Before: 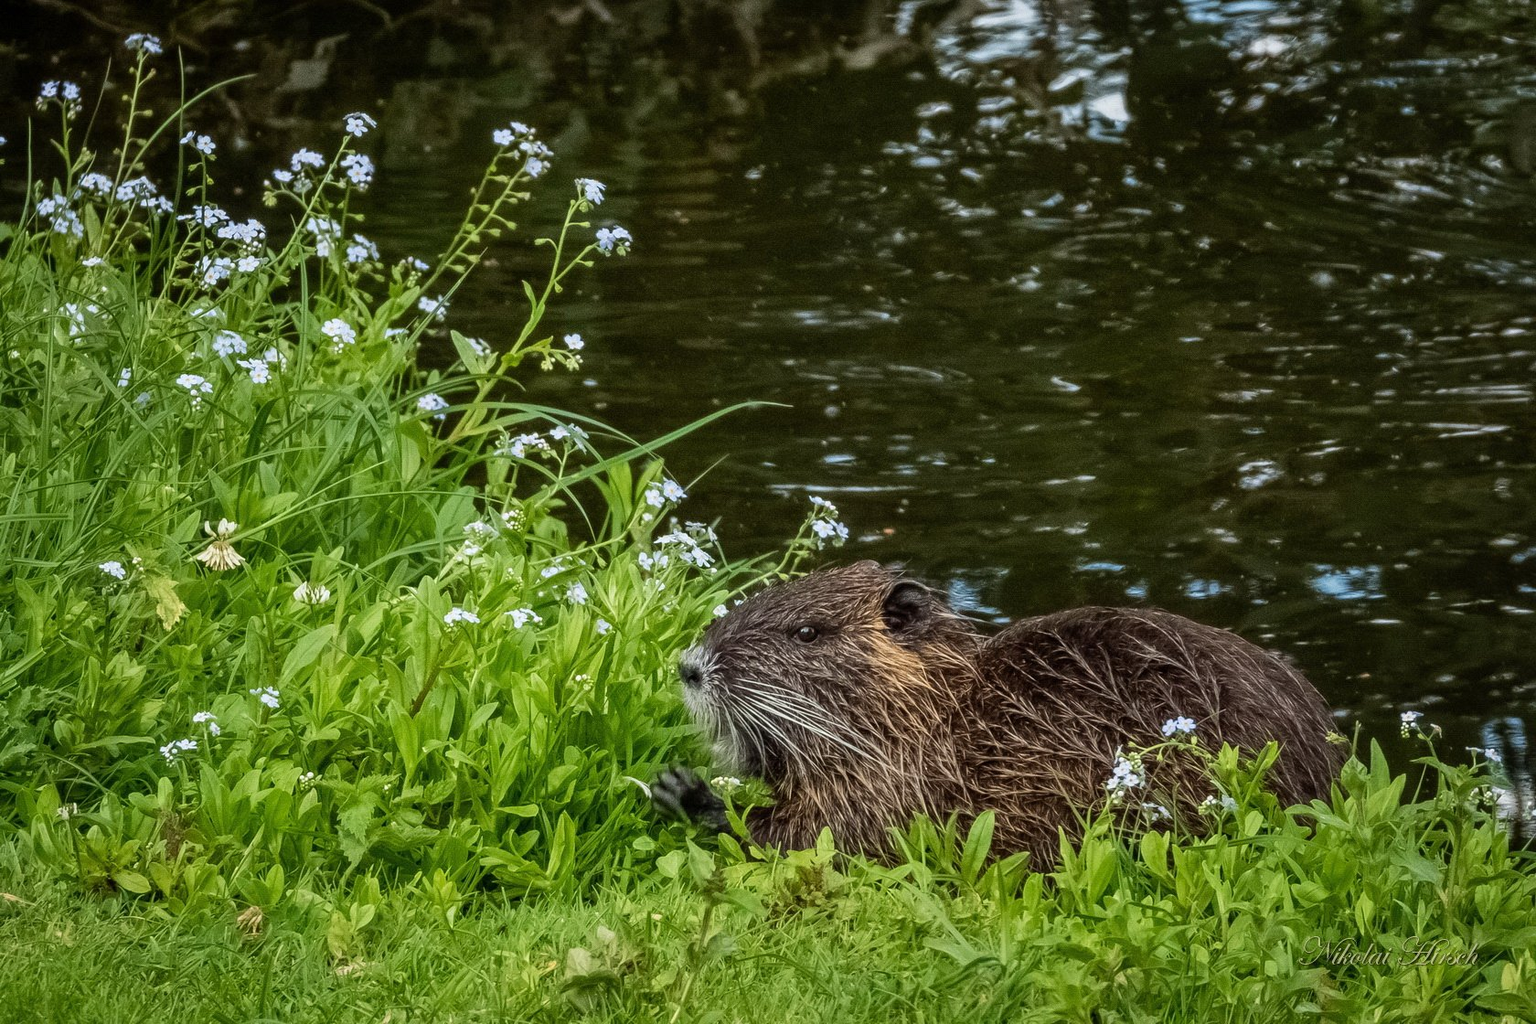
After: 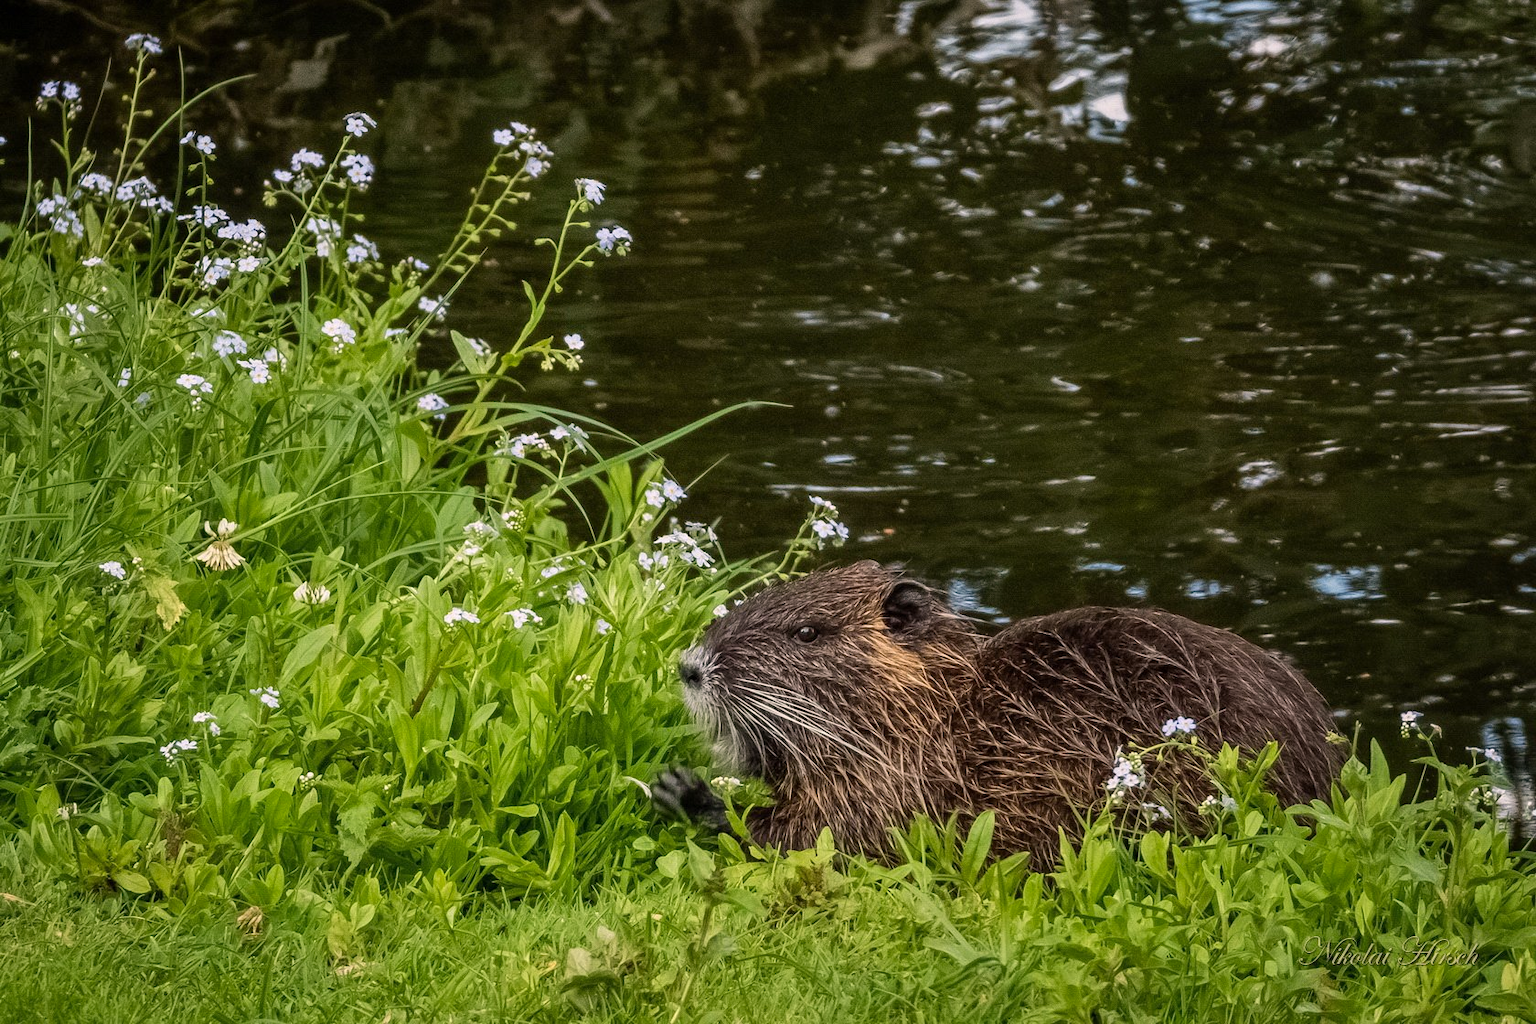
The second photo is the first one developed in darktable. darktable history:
color correction: highlights a* 7.44, highlights b* 4.27
